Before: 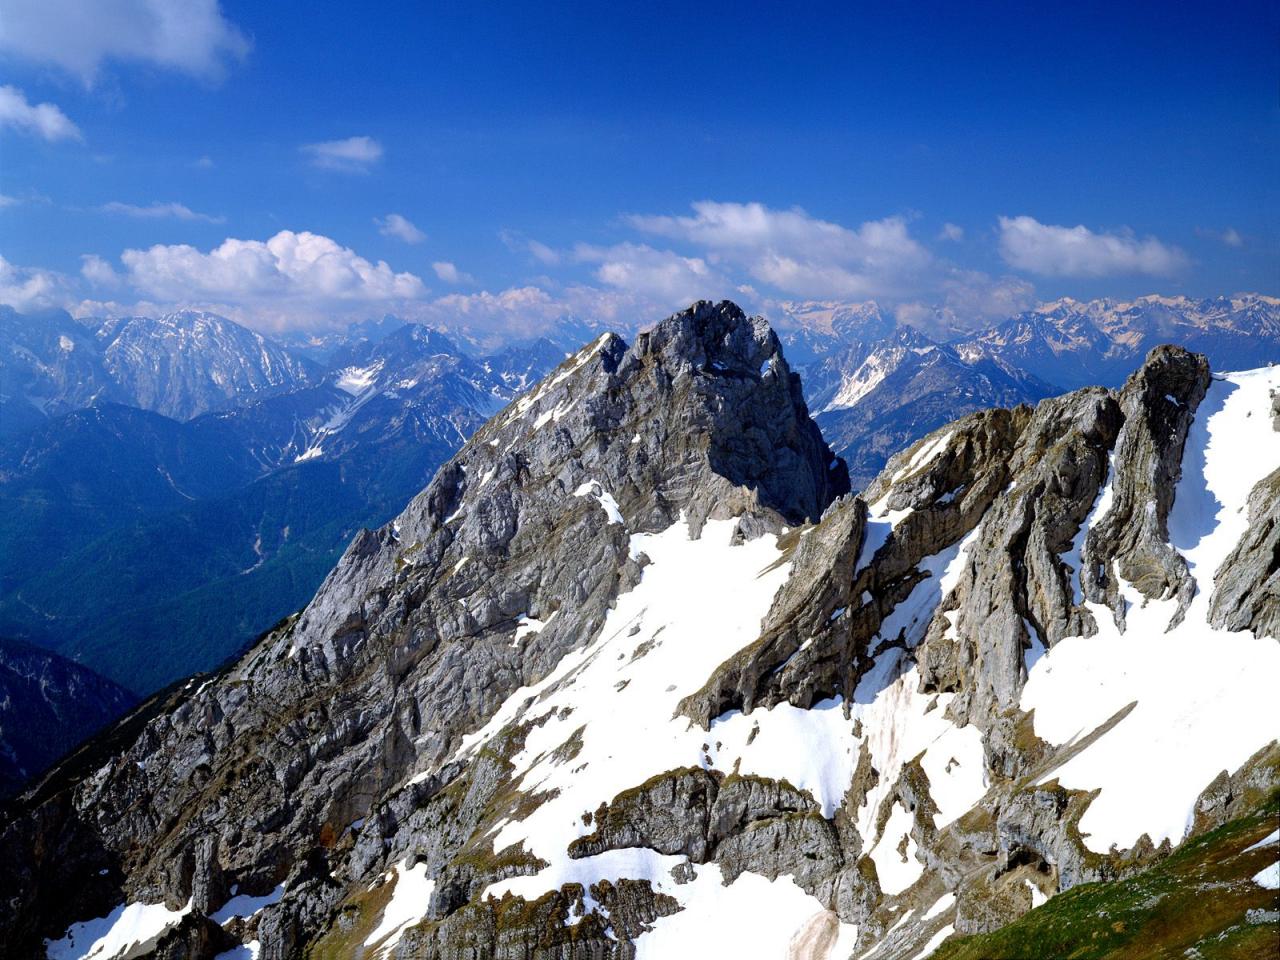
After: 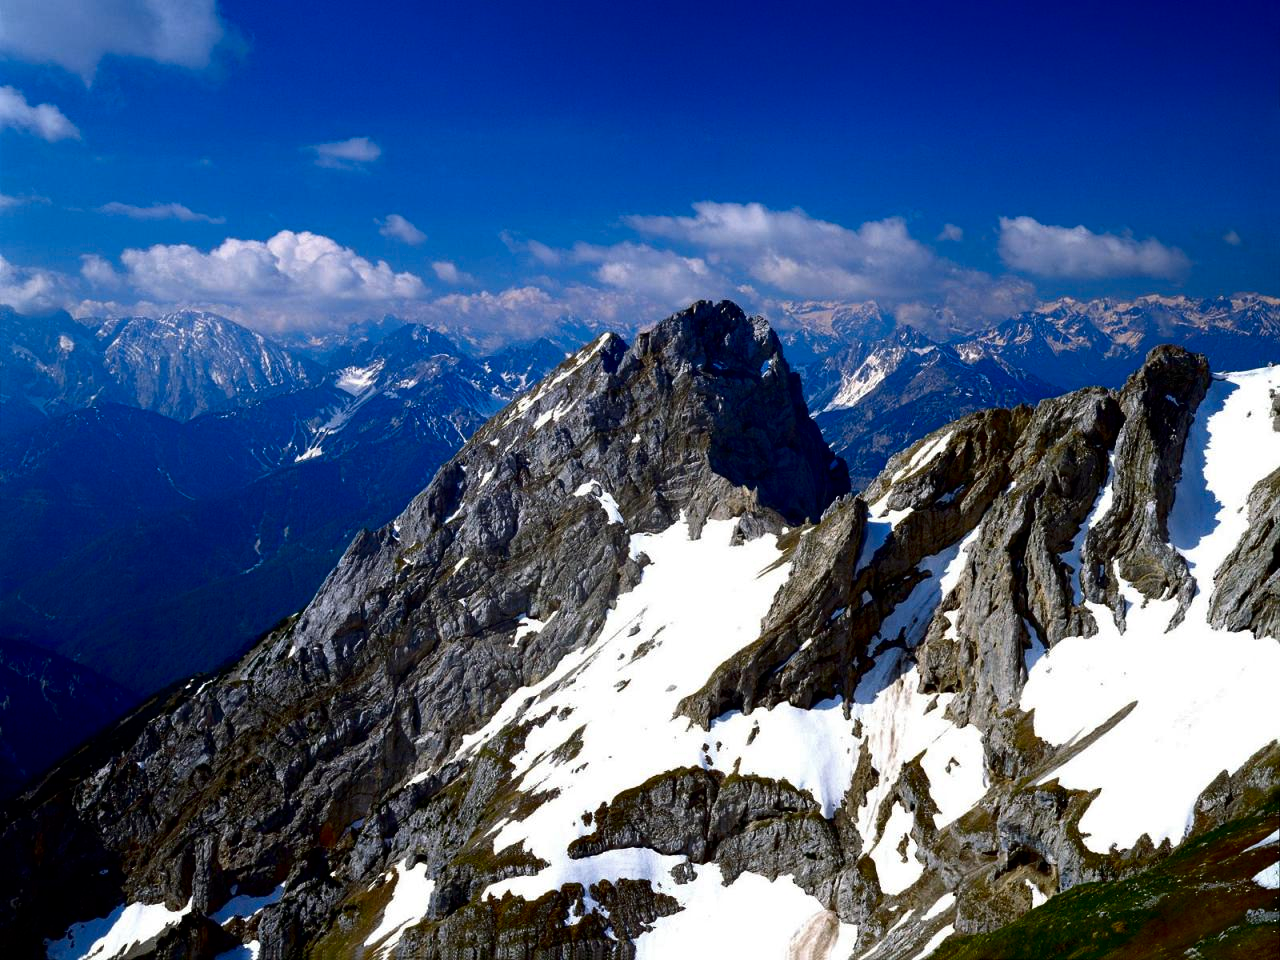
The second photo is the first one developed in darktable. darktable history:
contrast brightness saturation: contrast 0.099, brightness -0.275, saturation 0.141
